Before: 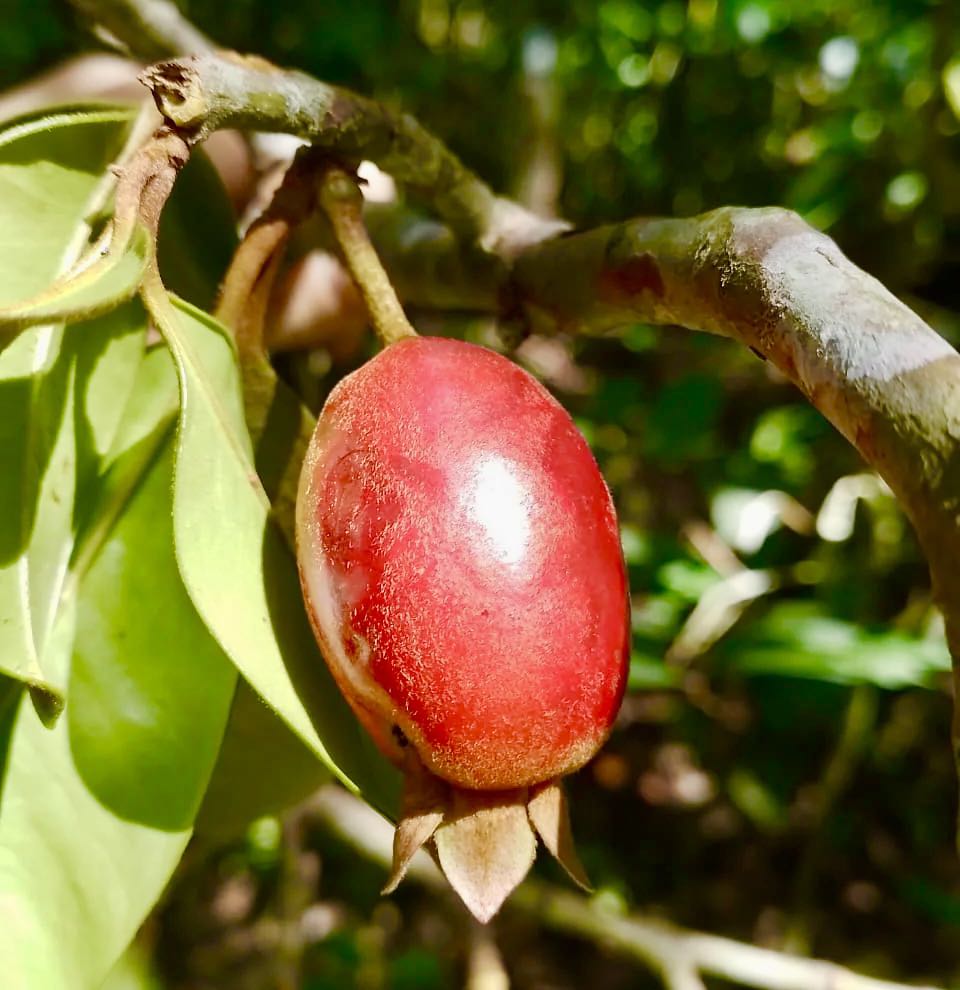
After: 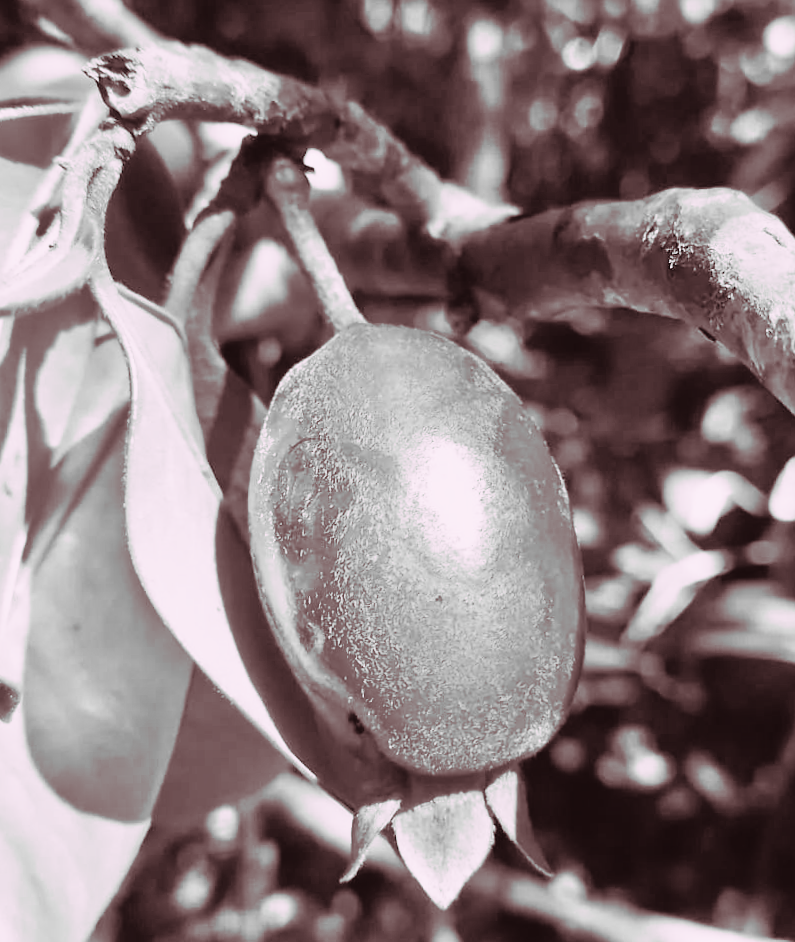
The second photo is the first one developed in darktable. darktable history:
split-toning: highlights › hue 298.8°, highlights › saturation 0.73, compress 41.76%
tone equalizer: -7 EV 0.15 EV, -6 EV 0.6 EV, -5 EV 1.15 EV, -4 EV 1.33 EV, -3 EV 1.15 EV, -2 EV 0.6 EV, -1 EV 0.15 EV, mask exposure compensation -0.5 EV
crop and rotate: angle 1°, left 4.281%, top 0.642%, right 11.383%, bottom 2.486%
color calibration: output gray [0.267, 0.423, 0.267, 0], illuminant same as pipeline (D50), adaptation none (bypass)
tone curve: curves: ch0 [(0, 0.038) (0.193, 0.212) (0.461, 0.502) (0.629, 0.731) (0.838, 0.916) (1, 0.967)]; ch1 [(0, 0) (0.35, 0.356) (0.45, 0.453) (0.504, 0.503) (0.532, 0.524) (0.558, 0.559) (0.735, 0.762) (1, 1)]; ch2 [(0, 0) (0.281, 0.266) (0.456, 0.469) (0.5, 0.5) (0.533, 0.545) (0.606, 0.607) (0.646, 0.654) (1, 1)], color space Lab, independent channels, preserve colors none
